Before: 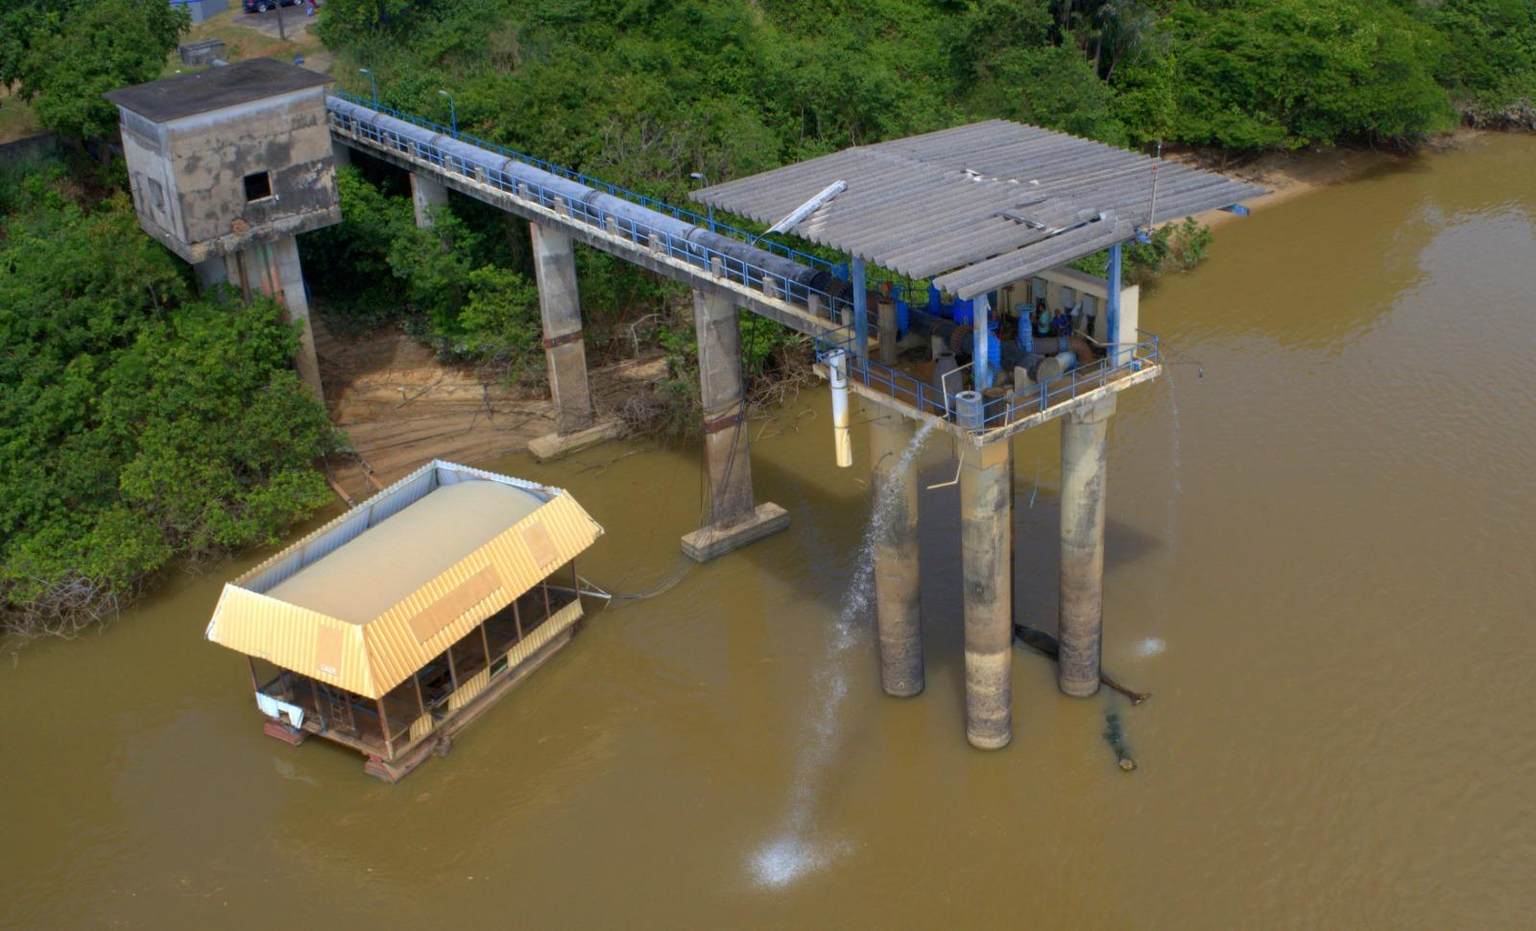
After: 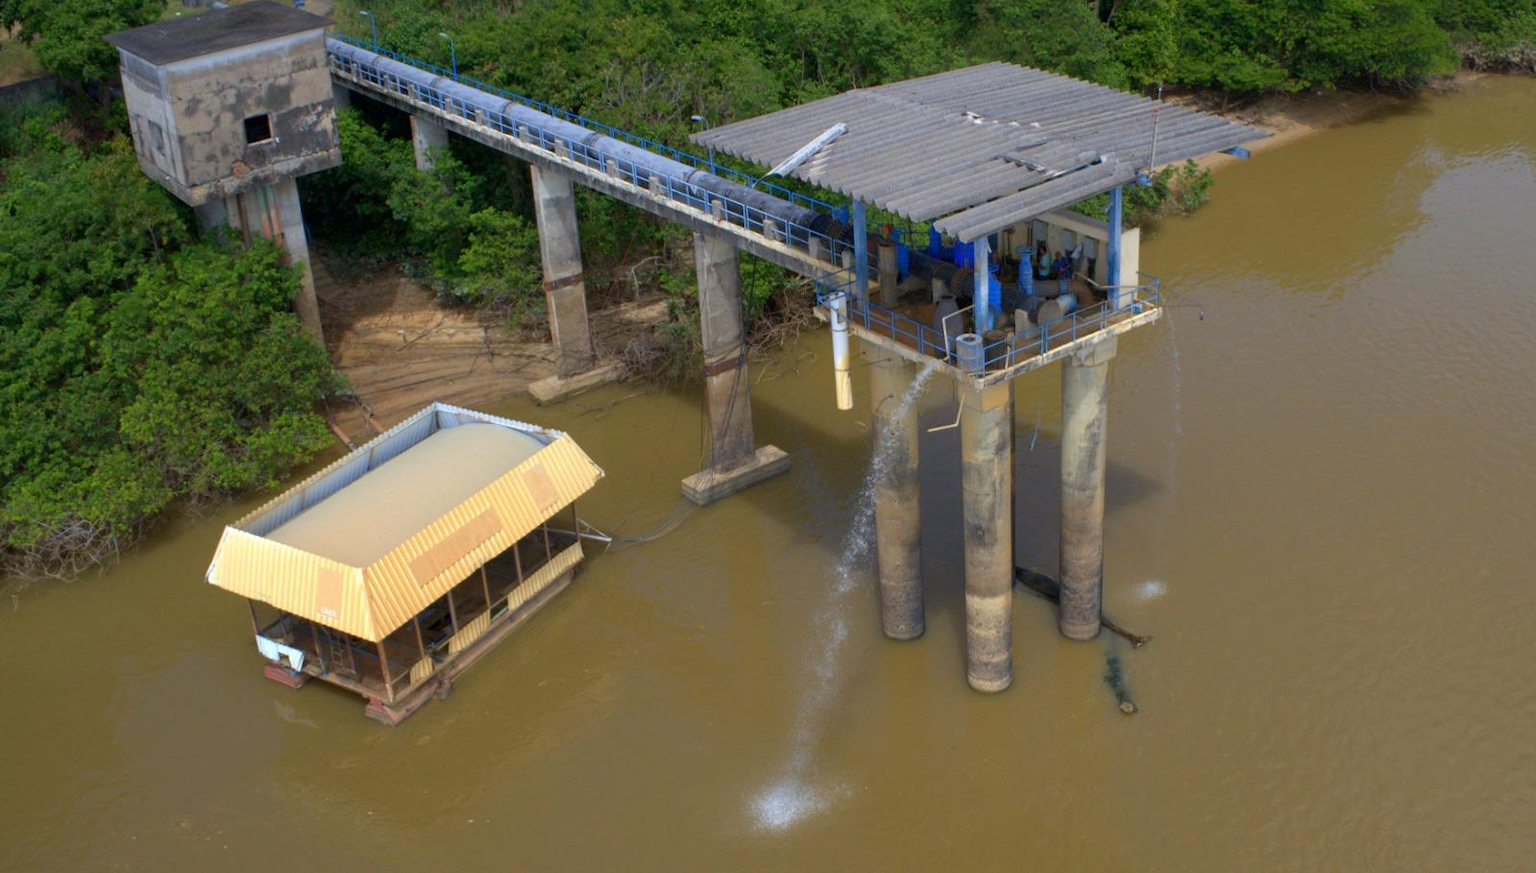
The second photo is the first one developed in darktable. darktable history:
crop and rotate: top 6.256%
exposure: compensate highlight preservation false
